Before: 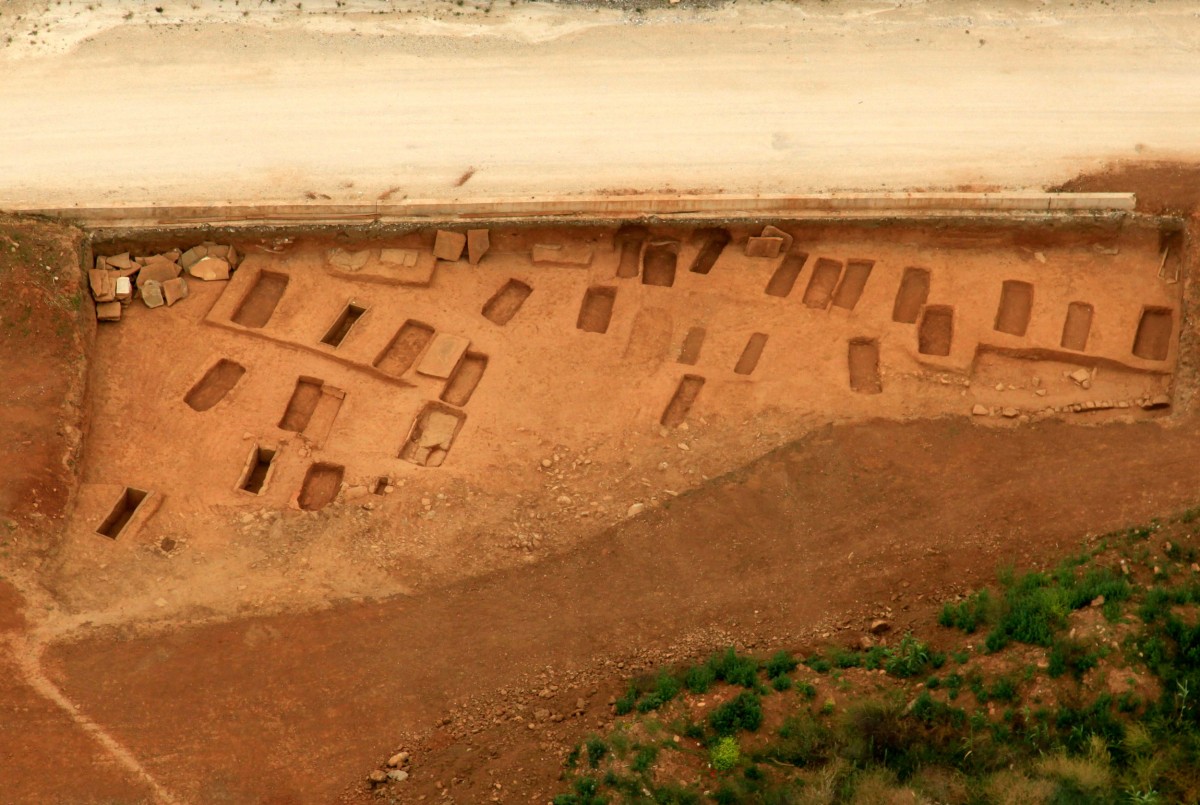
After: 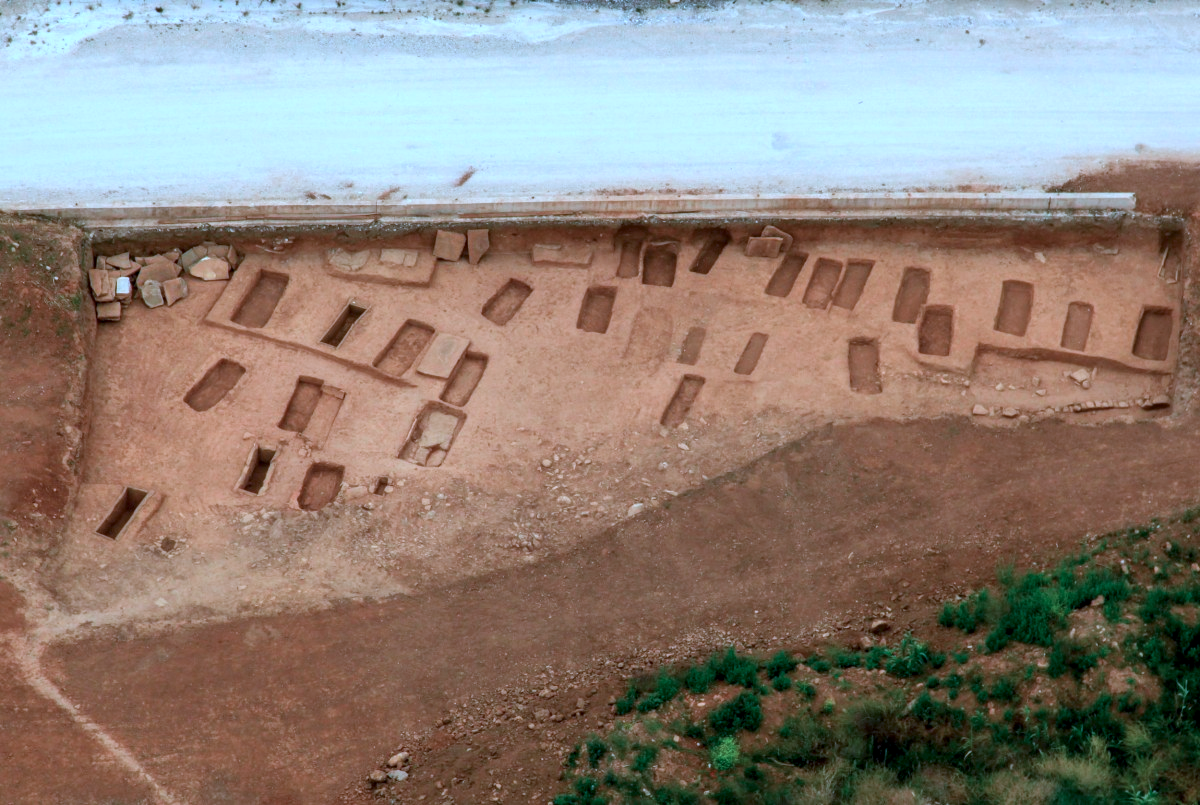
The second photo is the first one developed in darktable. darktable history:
color calibration: illuminant as shot in camera, x 0.442, y 0.413, temperature 2903.13 K
color zones: curves: ch2 [(0, 0.5) (0.143, 0.517) (0.286, 0.571) (0.429, 0.522) (0.571, 0.5) (0.714, 0.5) (0.857, 0.5) (1, 0.5)]
local contrast: on, module defaults
